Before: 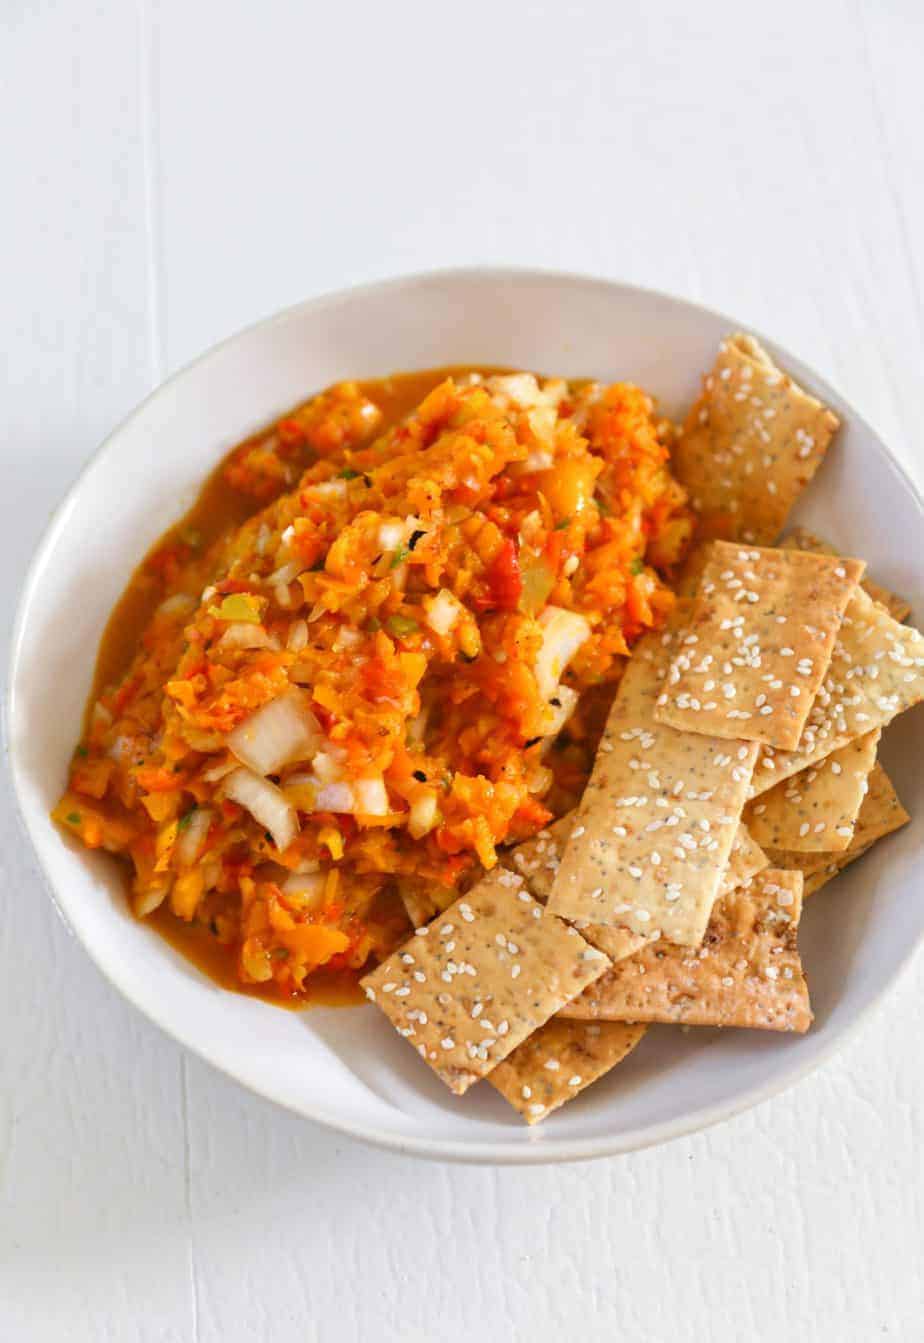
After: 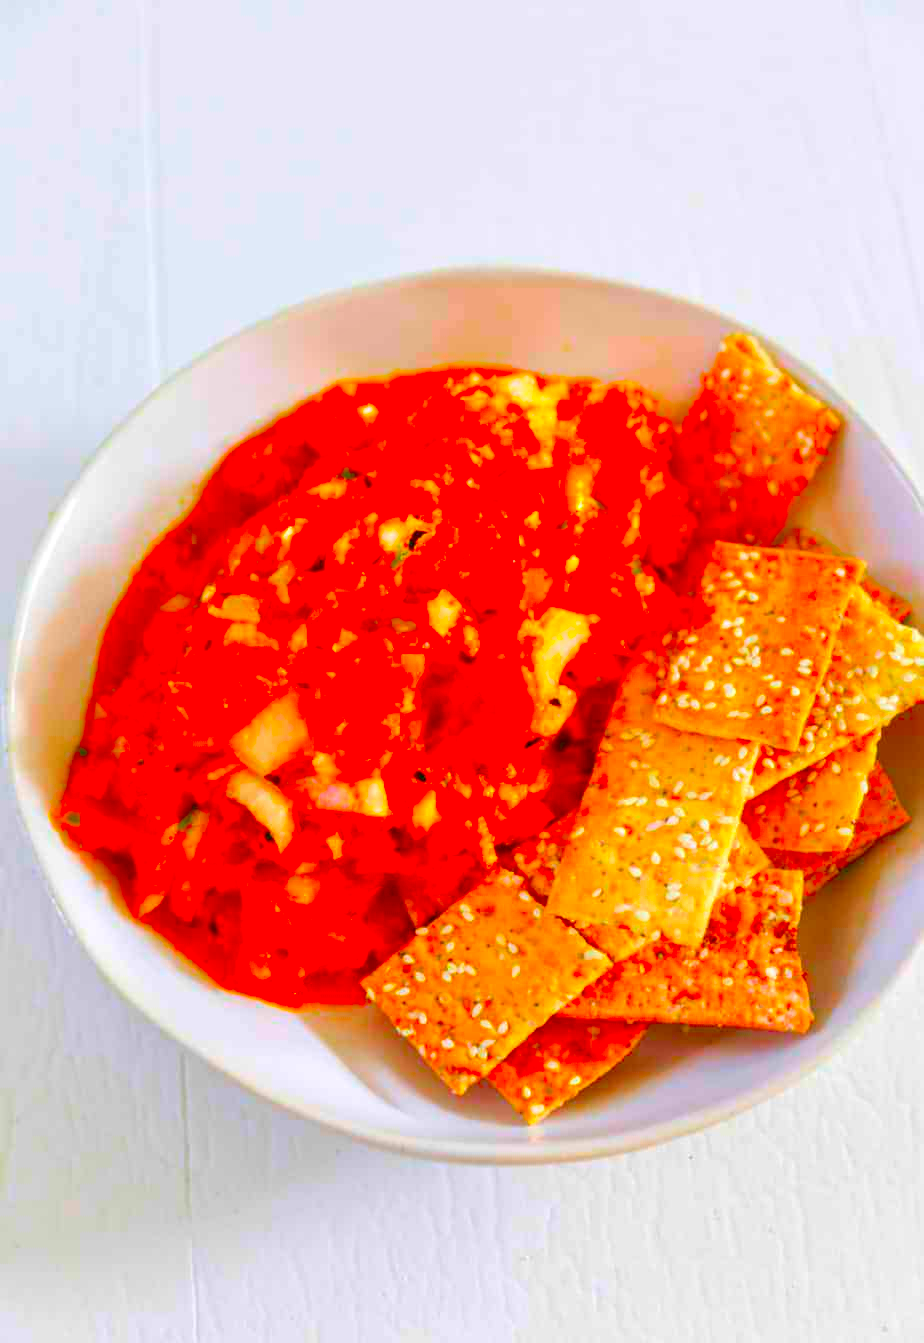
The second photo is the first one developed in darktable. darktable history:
color correction: saturation 3
tone equalizer: -8 EV -0.55 EV
